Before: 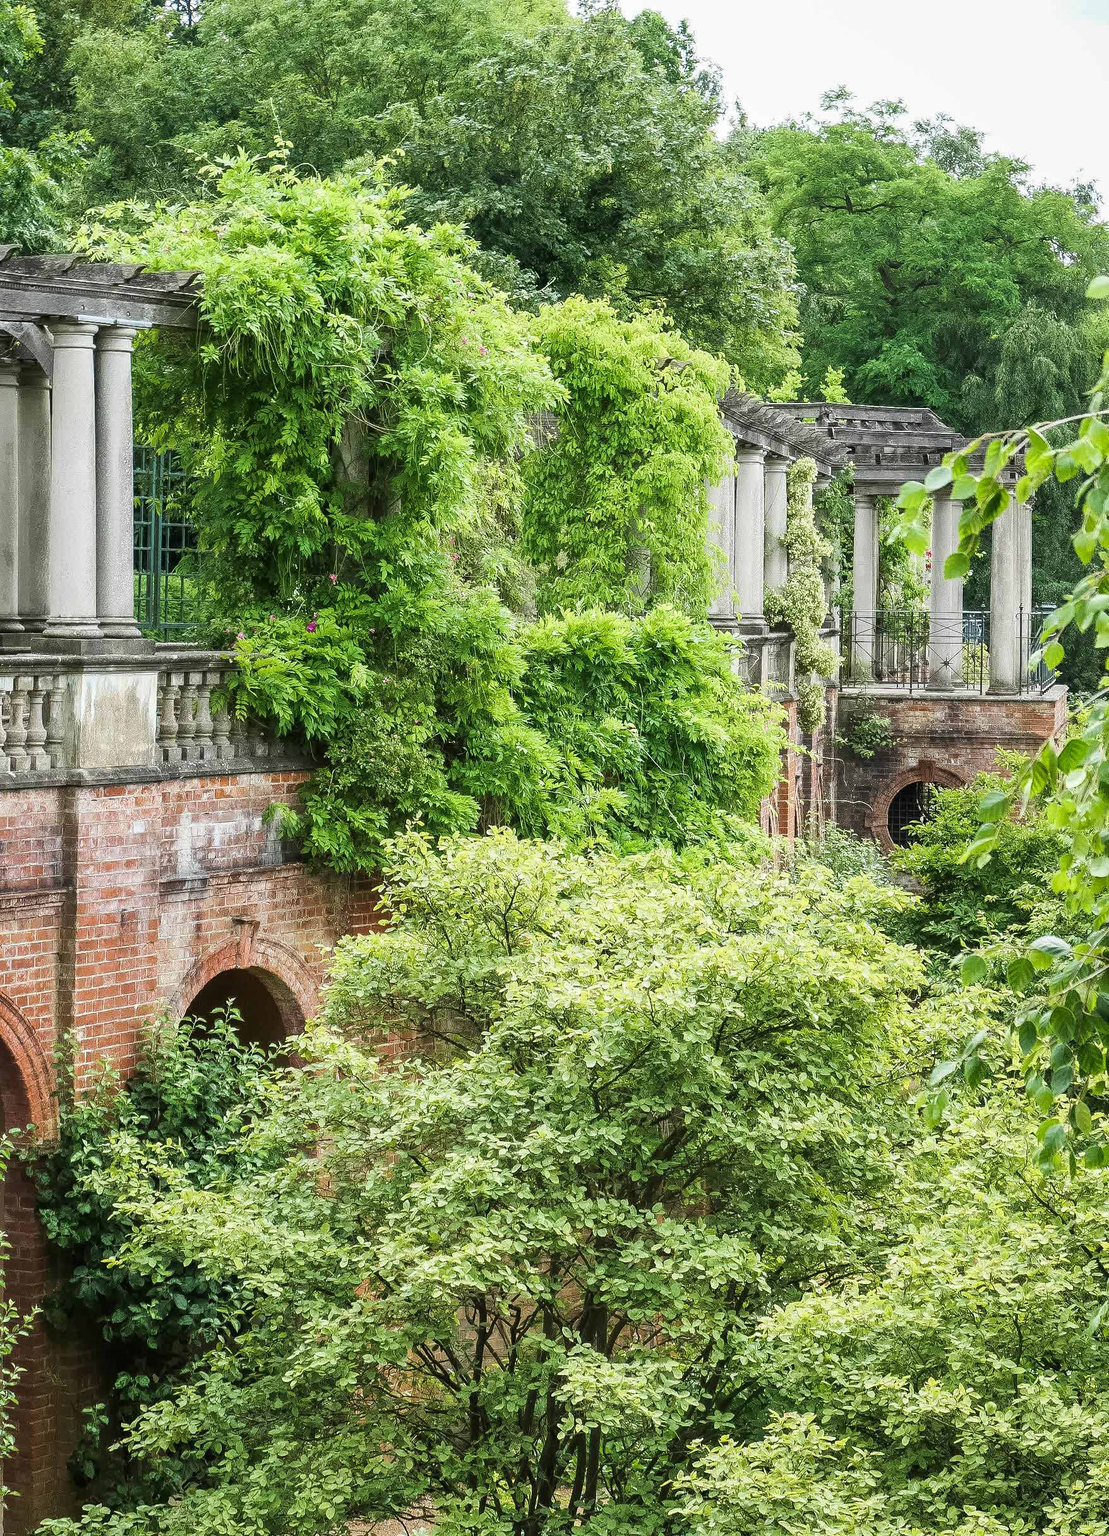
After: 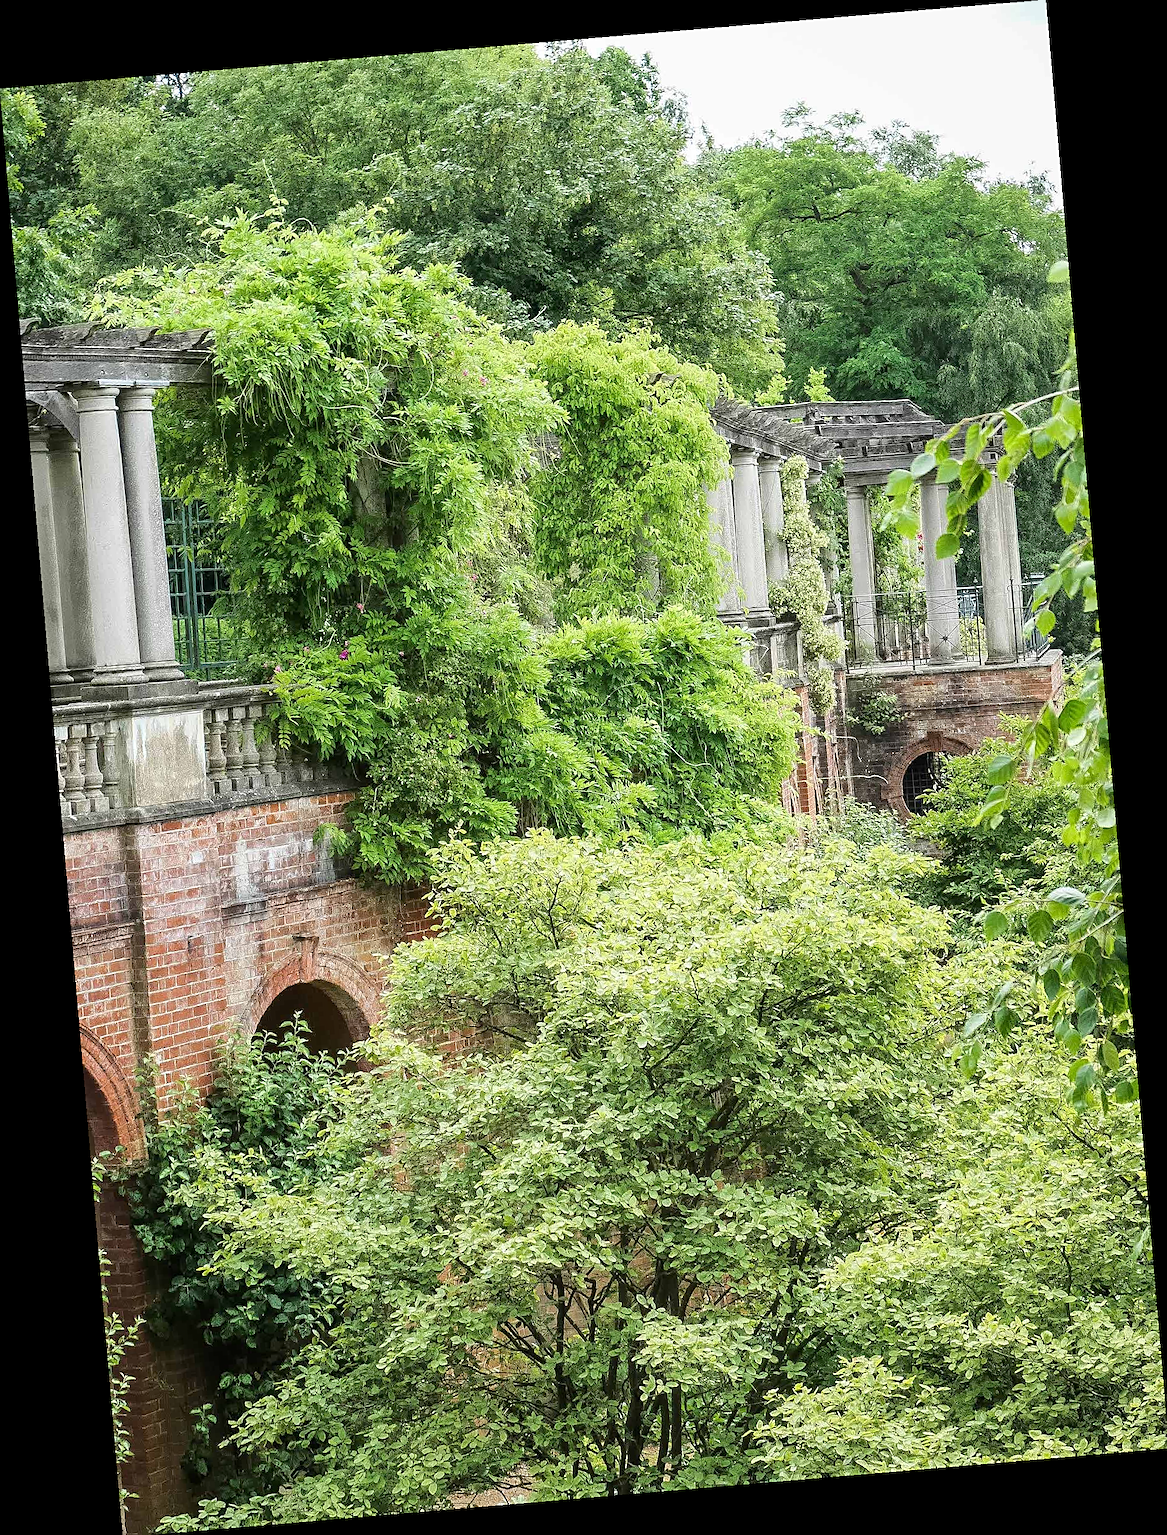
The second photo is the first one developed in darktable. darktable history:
rotate and perspective: rotation -4.86°, automatic cropping off
tone equalizer: -8 EV -1.84 EV, -7 EV -1.16 EV, -6 EV -1.62 EV, smoothing diameter 25%, edges refinement/feathering 10, preserve details guided filter
sharpen: on, module defaults
